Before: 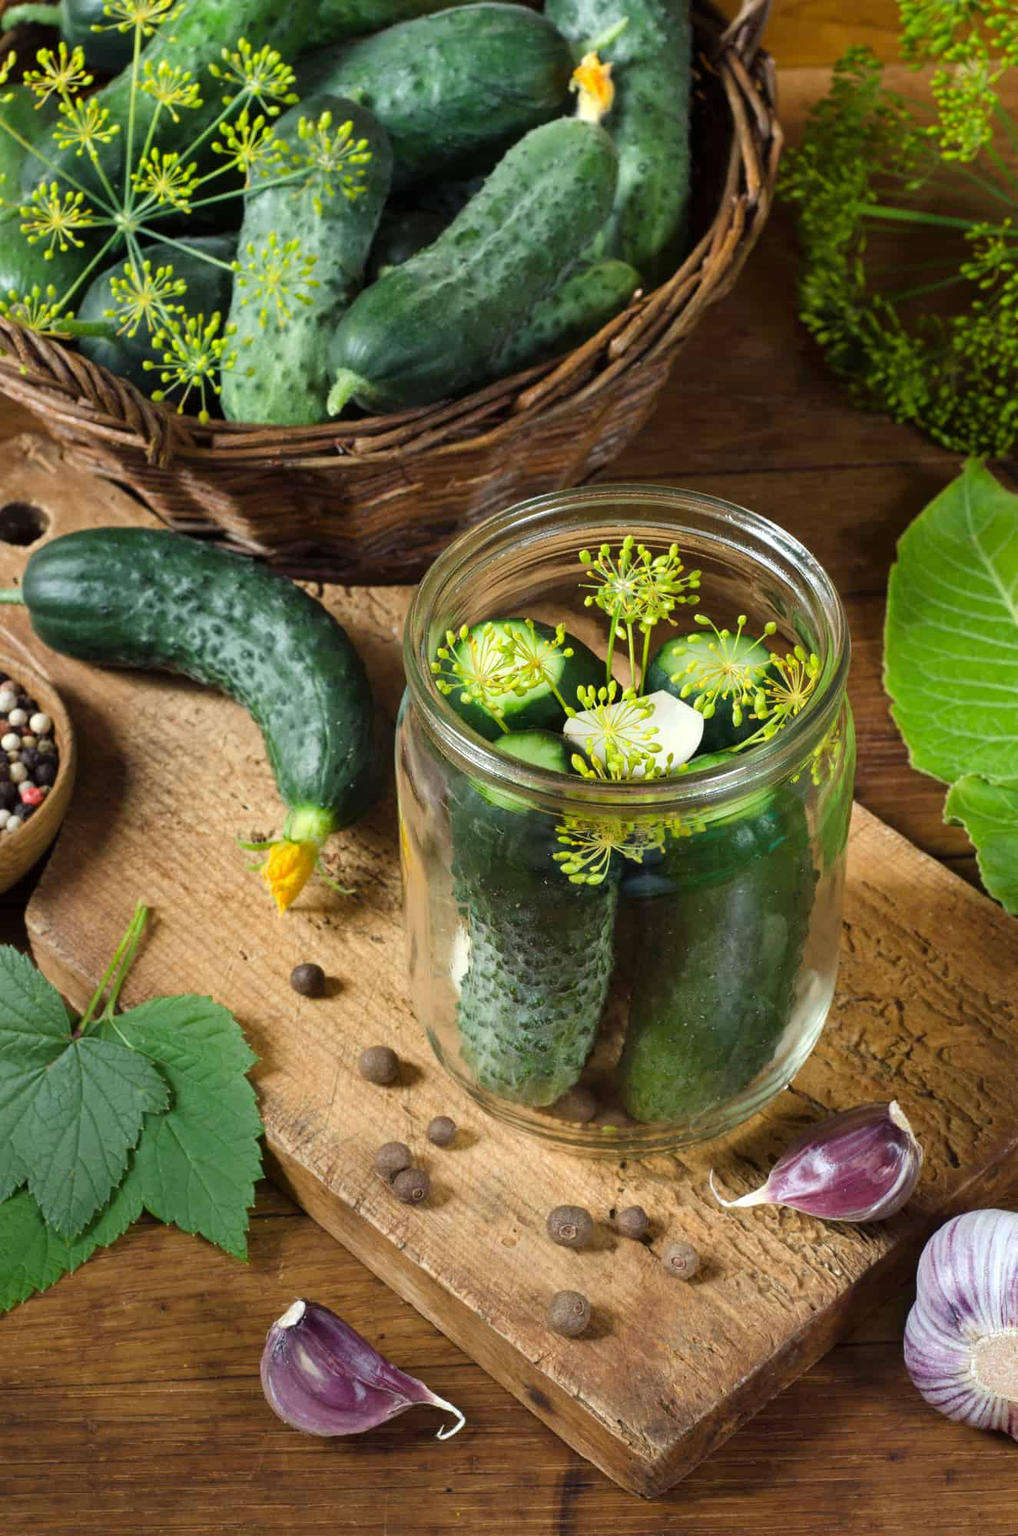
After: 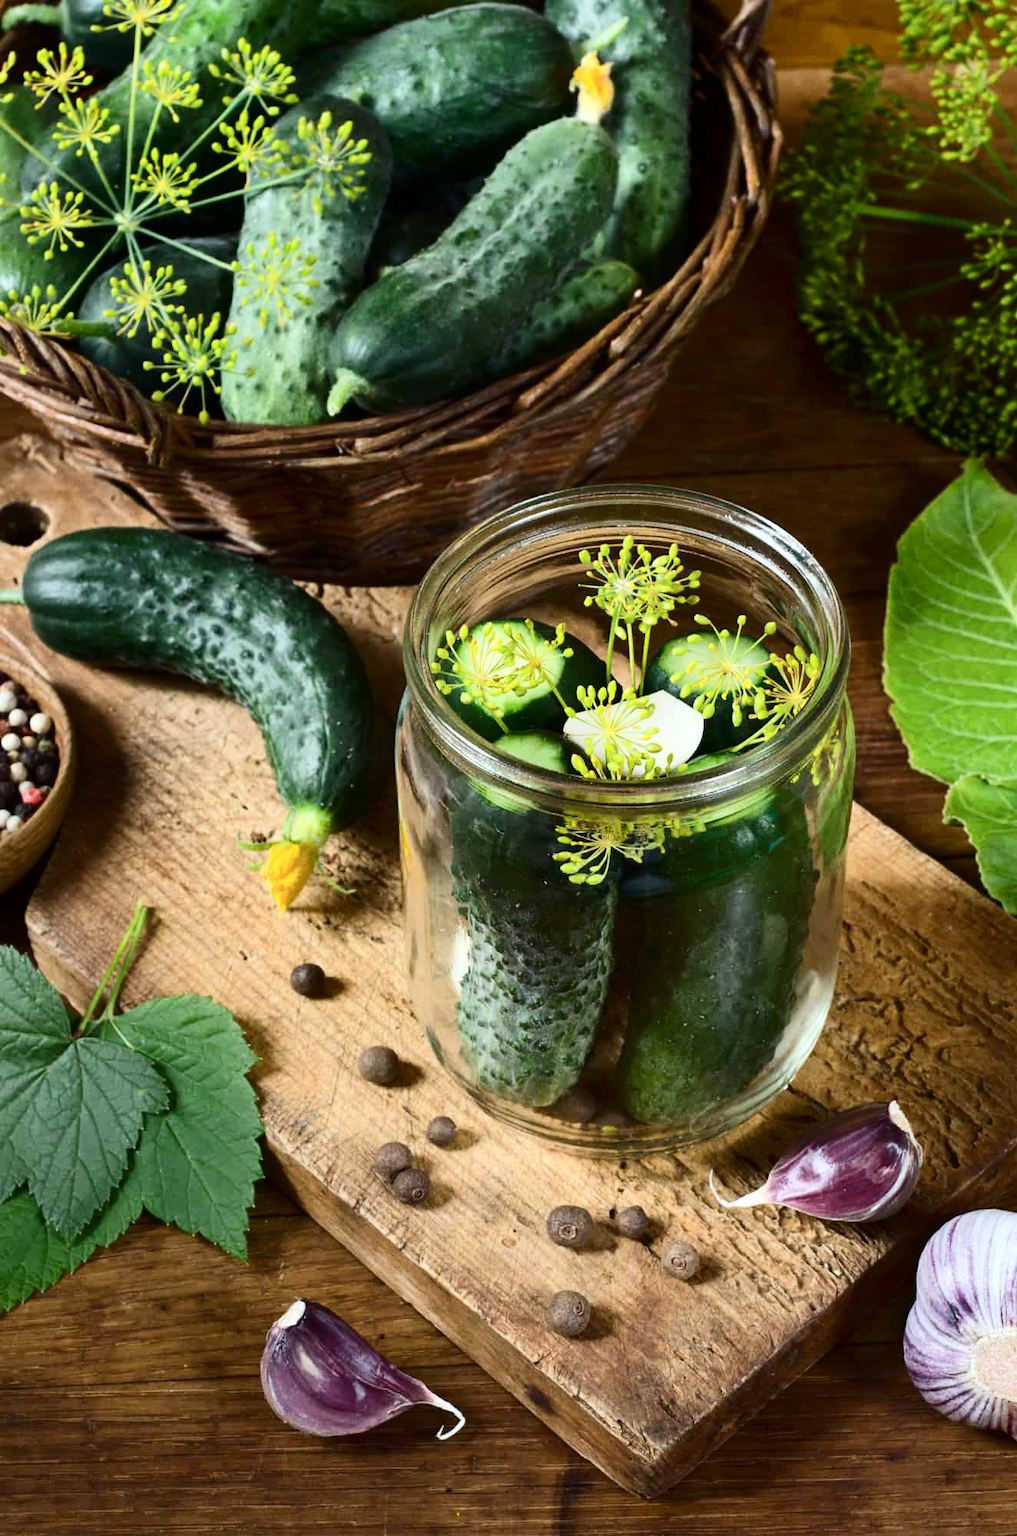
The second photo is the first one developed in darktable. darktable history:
contrast brightness saturation: contrast 0.28
white balance: red 0.983, blue 1.036
